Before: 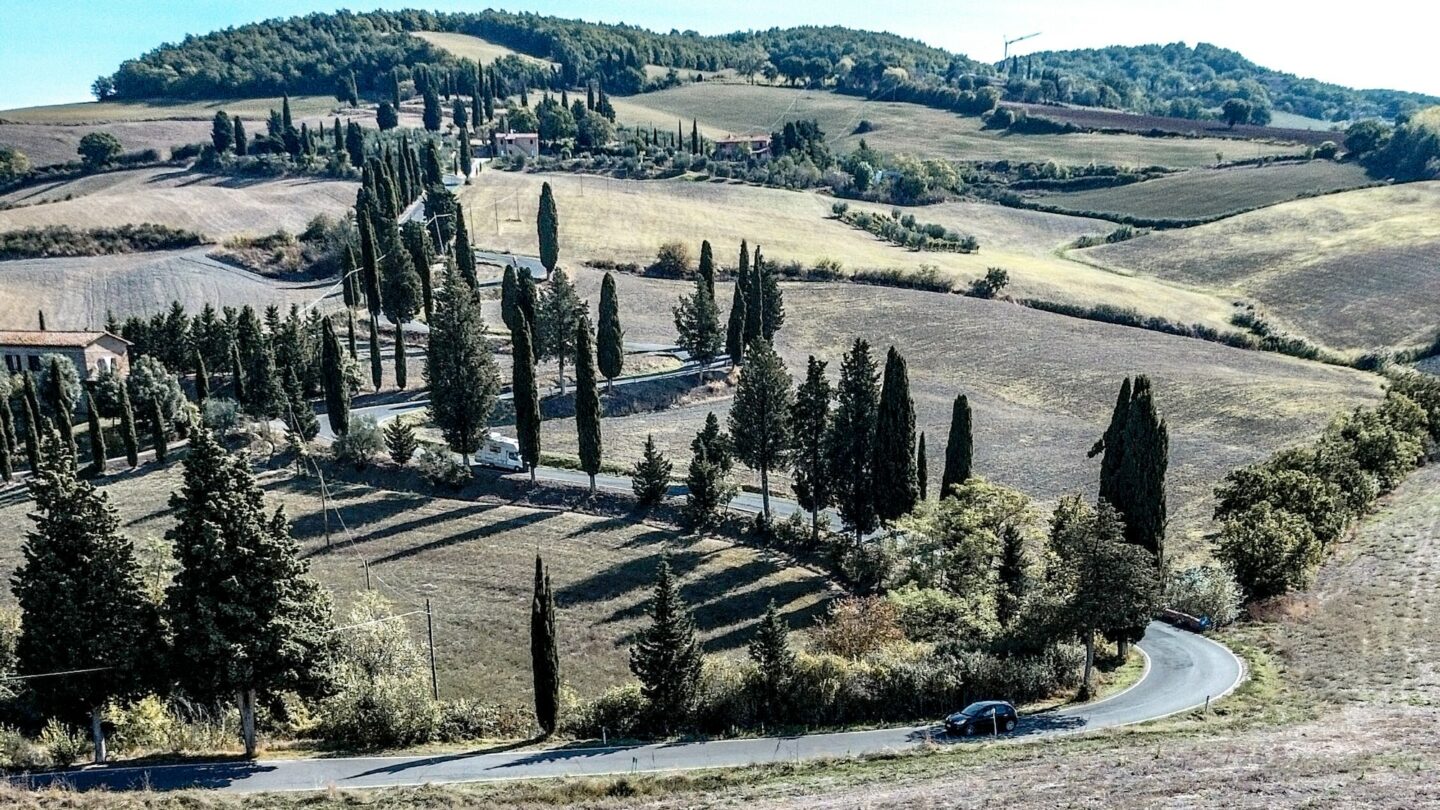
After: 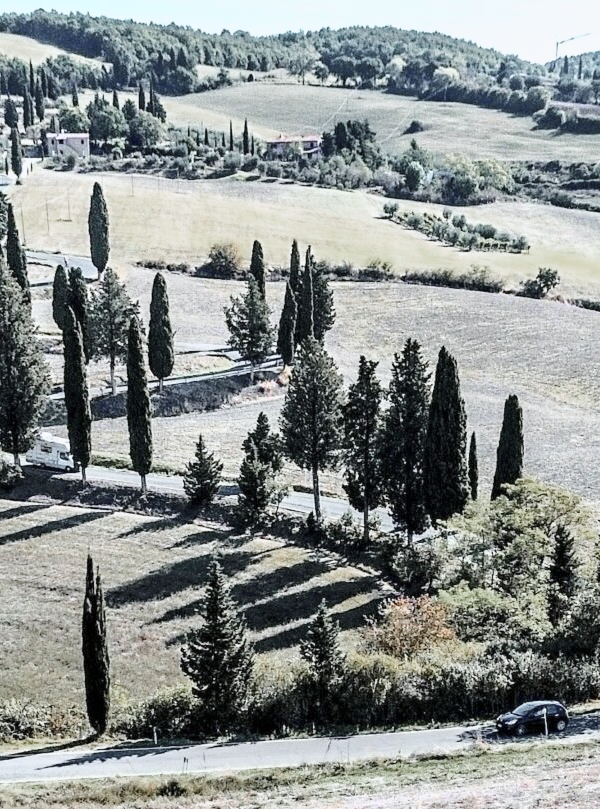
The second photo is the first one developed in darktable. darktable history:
crop: left 31.229%, right 27.105%
base curve: curves: ch0 [(0, 0) (0.025, 0.046) (0.112, 0.277) (0.467, 0.74) (0.814, 0.929) (1, 0.942)]
color zones: curves: ch0 [(0, 0.48) (0.209, 0.398) (0.305, 0.332) (0.429, 0.493) (0.571, 0.5) (0.714, 0.5) (0.857, 0.5) (1, 0.48)]; ch1 [(0, 0.736) (0.143, 0.625) (0.225, 0.371) (0.429, 0.256) (0.571, 0.241) (0.714, 0.213) (0.857, 0.48) (1, 0.736)]; ch2 [(0, 0.448) (0.143, 0.498) (0.286, 0.5) (0.429, 0.5) (0.571, 0.5) (0.714, 0.5) (0.857, 0.5) (1, 0.448)]
shadows and highlights: shadows 37.27, highlights -28.18, soften with gaussian
white balance: red 0.983, blue 1.036
